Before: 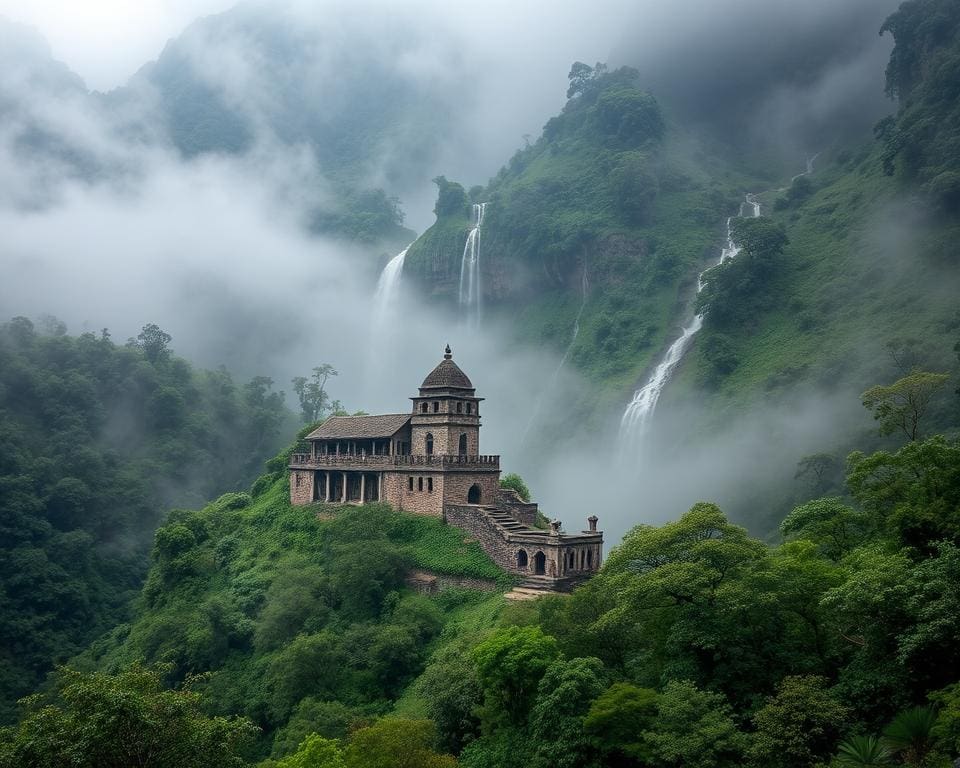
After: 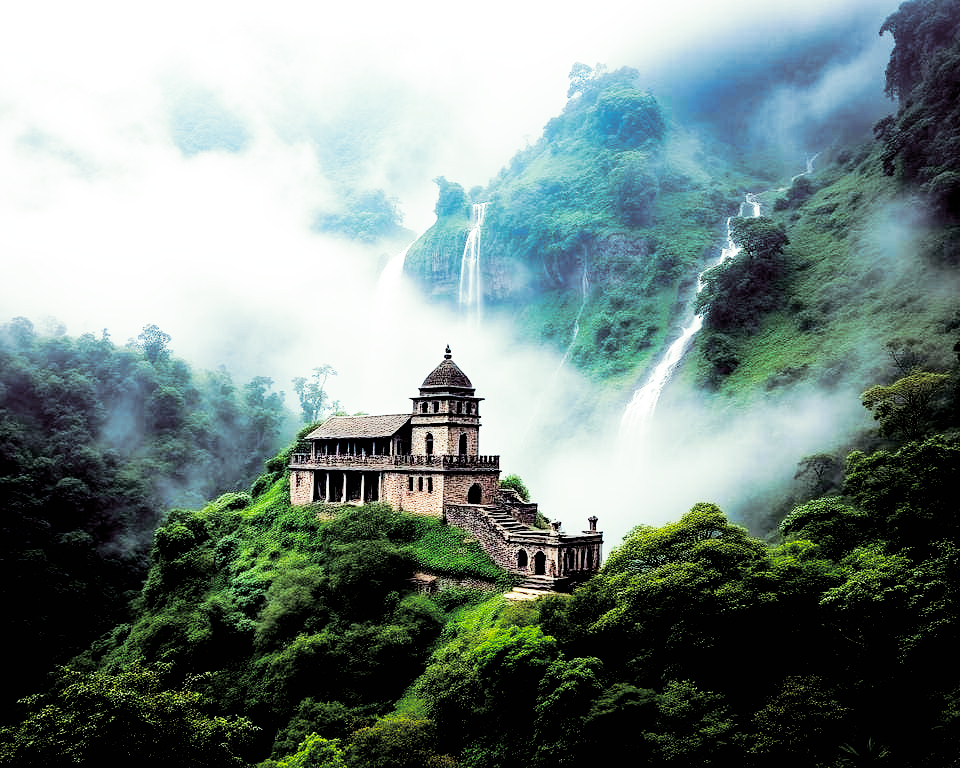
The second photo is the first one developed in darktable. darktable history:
exposure: black level correction 0.04, exposure 0.5 EV, compensate highlight preservation false
base curve: curves: ch0 [(0, 0) (0.007, 0.004) (0.027, 0.03) (0.046, 0.07) (0.207, 0.54) (0.442, 0.872) (0.673, 0.972) (1, 1)], preserve colors none
split-toning: shadows › saturation 0.2
